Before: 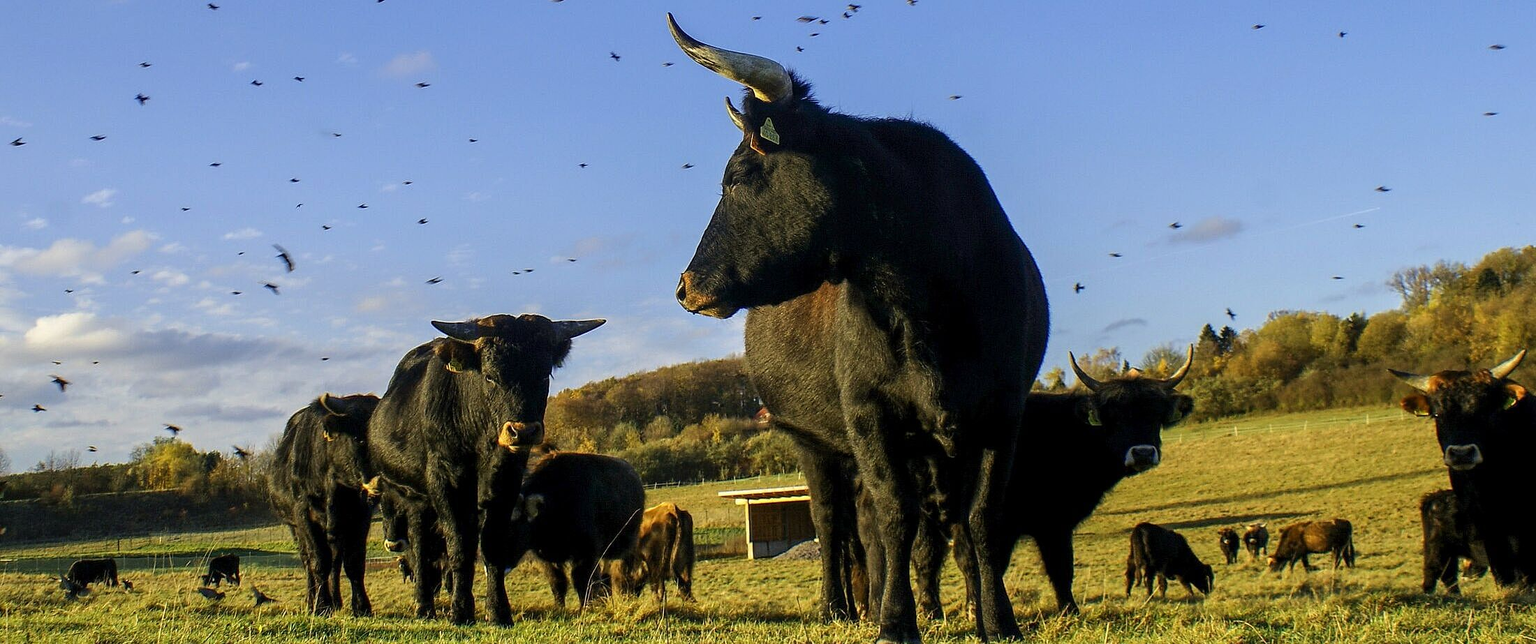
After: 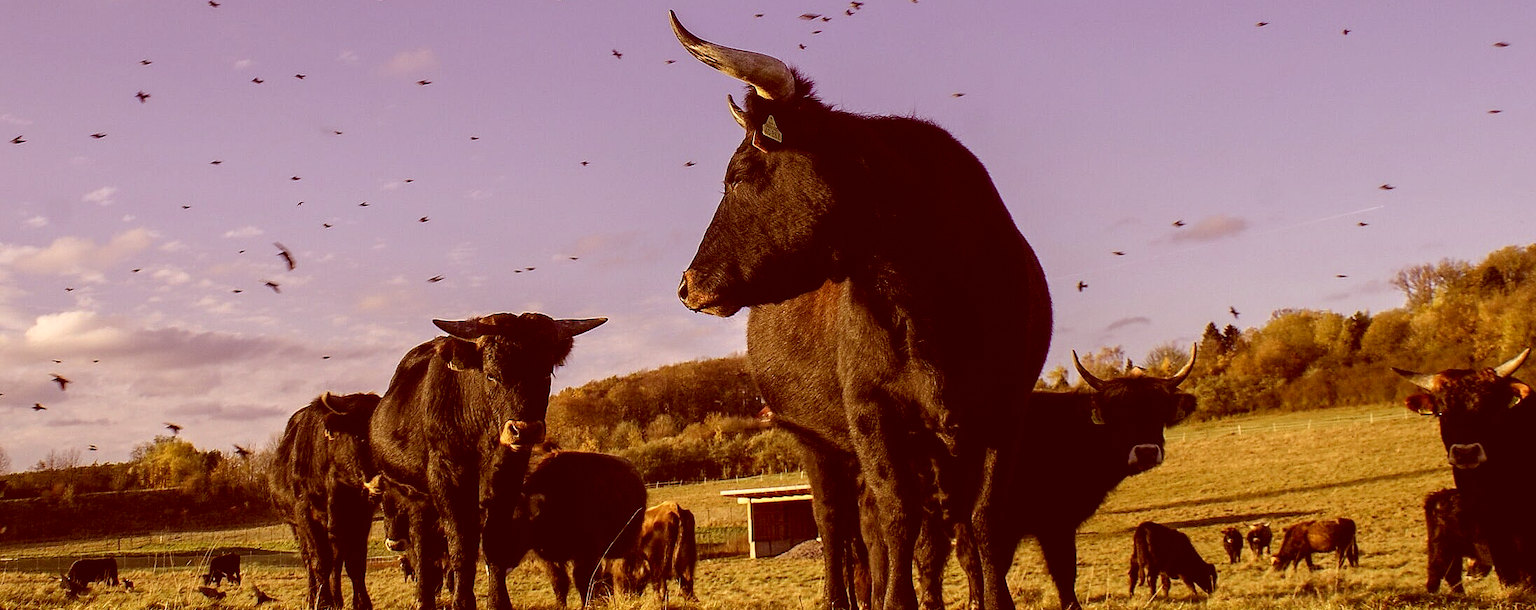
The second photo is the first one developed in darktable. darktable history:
color correction: highlights a* 9.03, highlights b* 8.71, shadows a* 40, shadows b* 40, saturation 0.8
crop: top 0.448%, right 0.264%, bottom 5.045%
